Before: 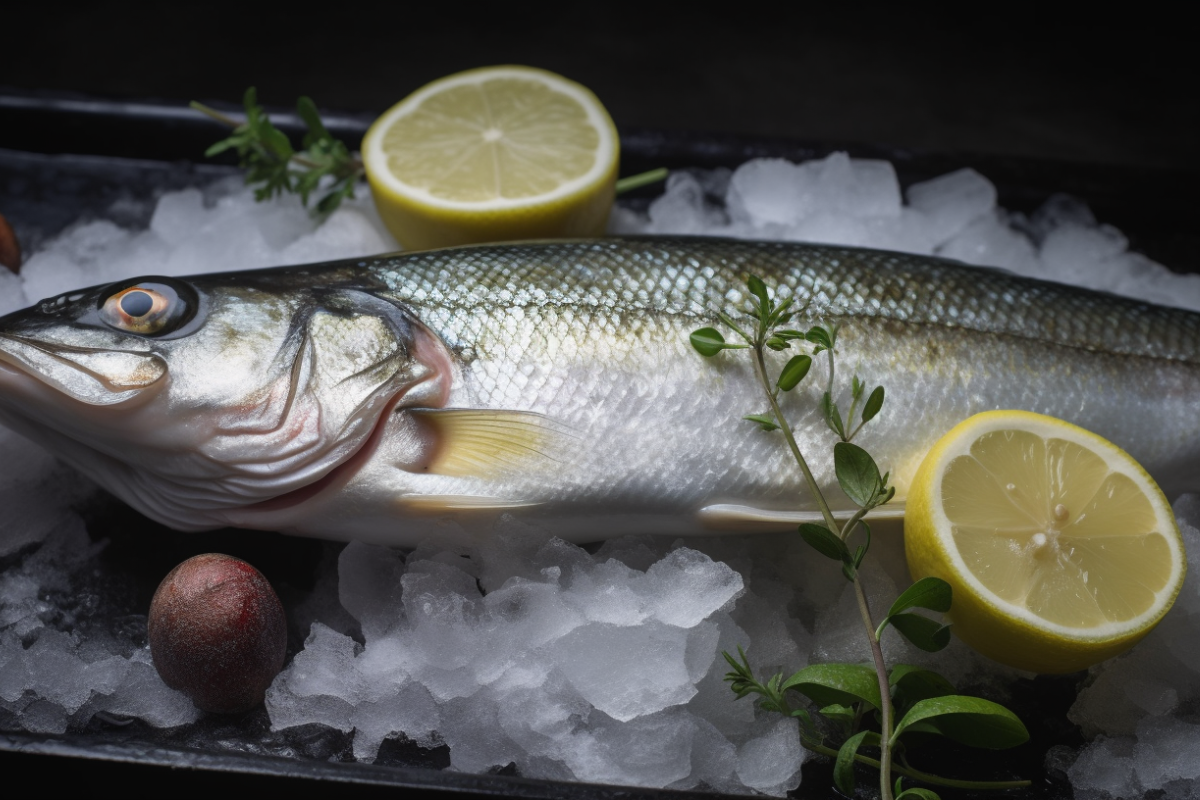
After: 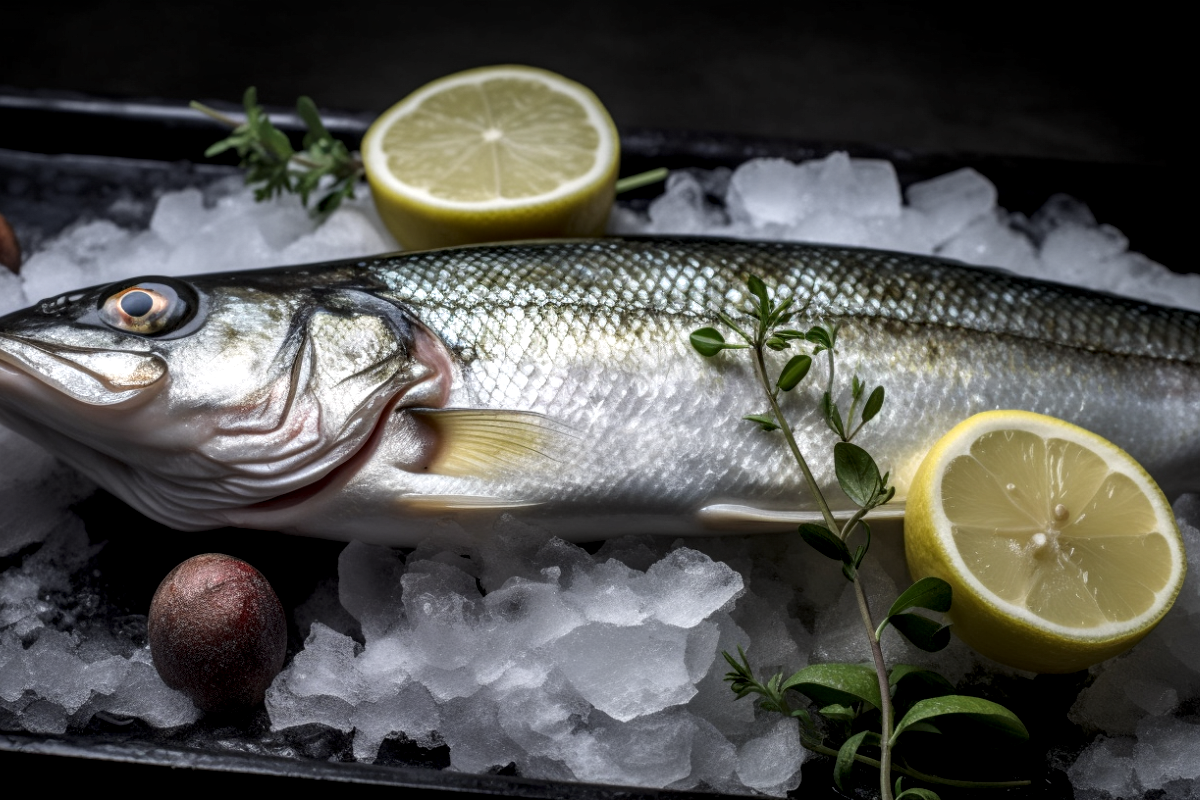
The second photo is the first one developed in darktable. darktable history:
local contrast: highlights 0%, shadows 0%, detail 182%
graduated density: rotation -180°, offset 24.95
